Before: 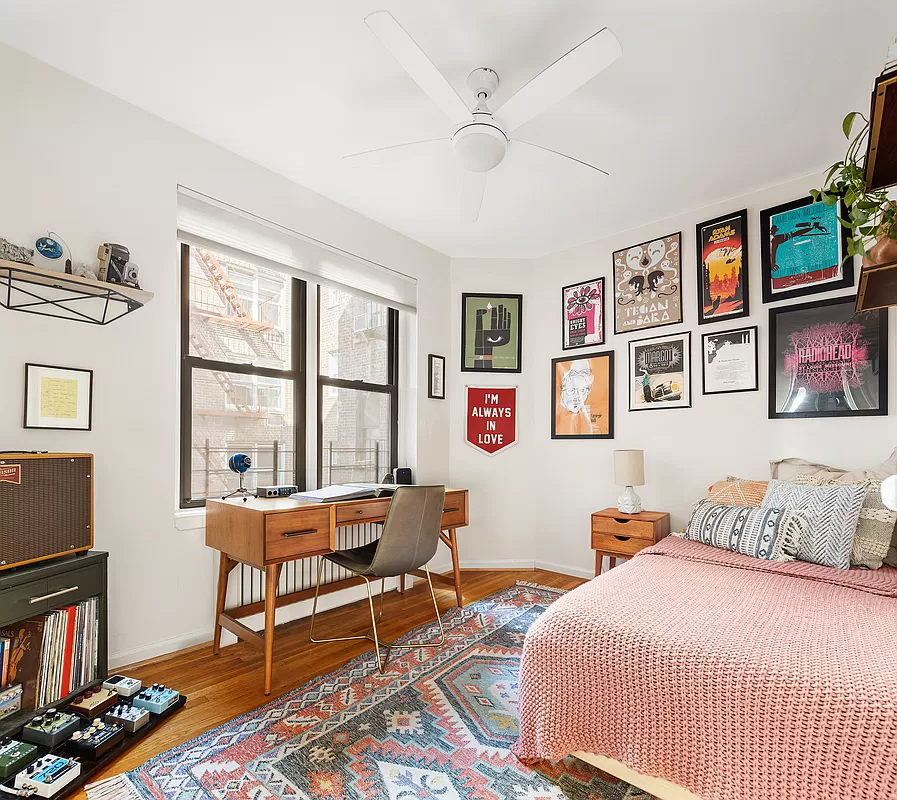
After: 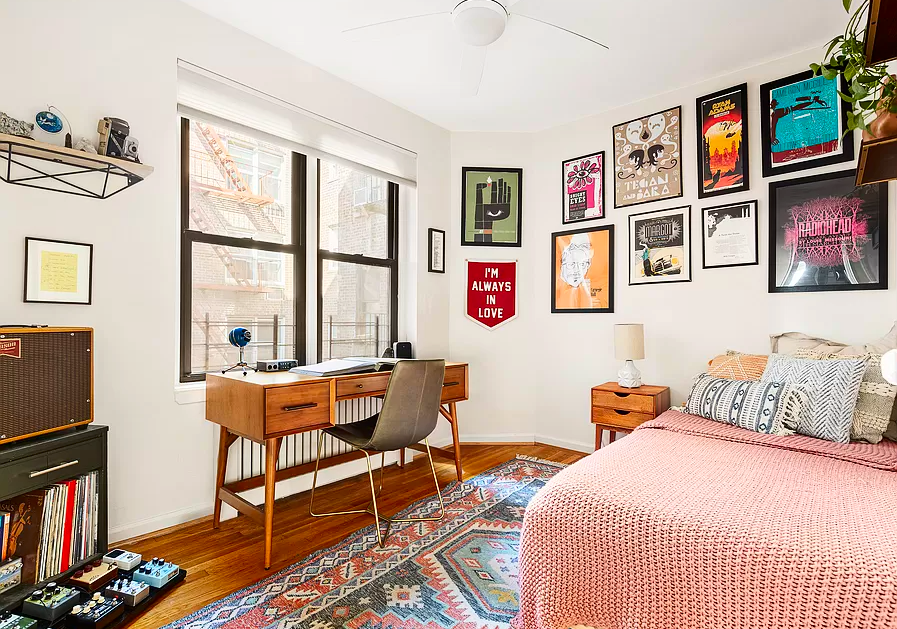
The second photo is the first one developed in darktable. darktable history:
crop and rotate: top 15.774%, bottom 5.506%
contrast brightness saturation: contrast 0.18, saturation 0.3
